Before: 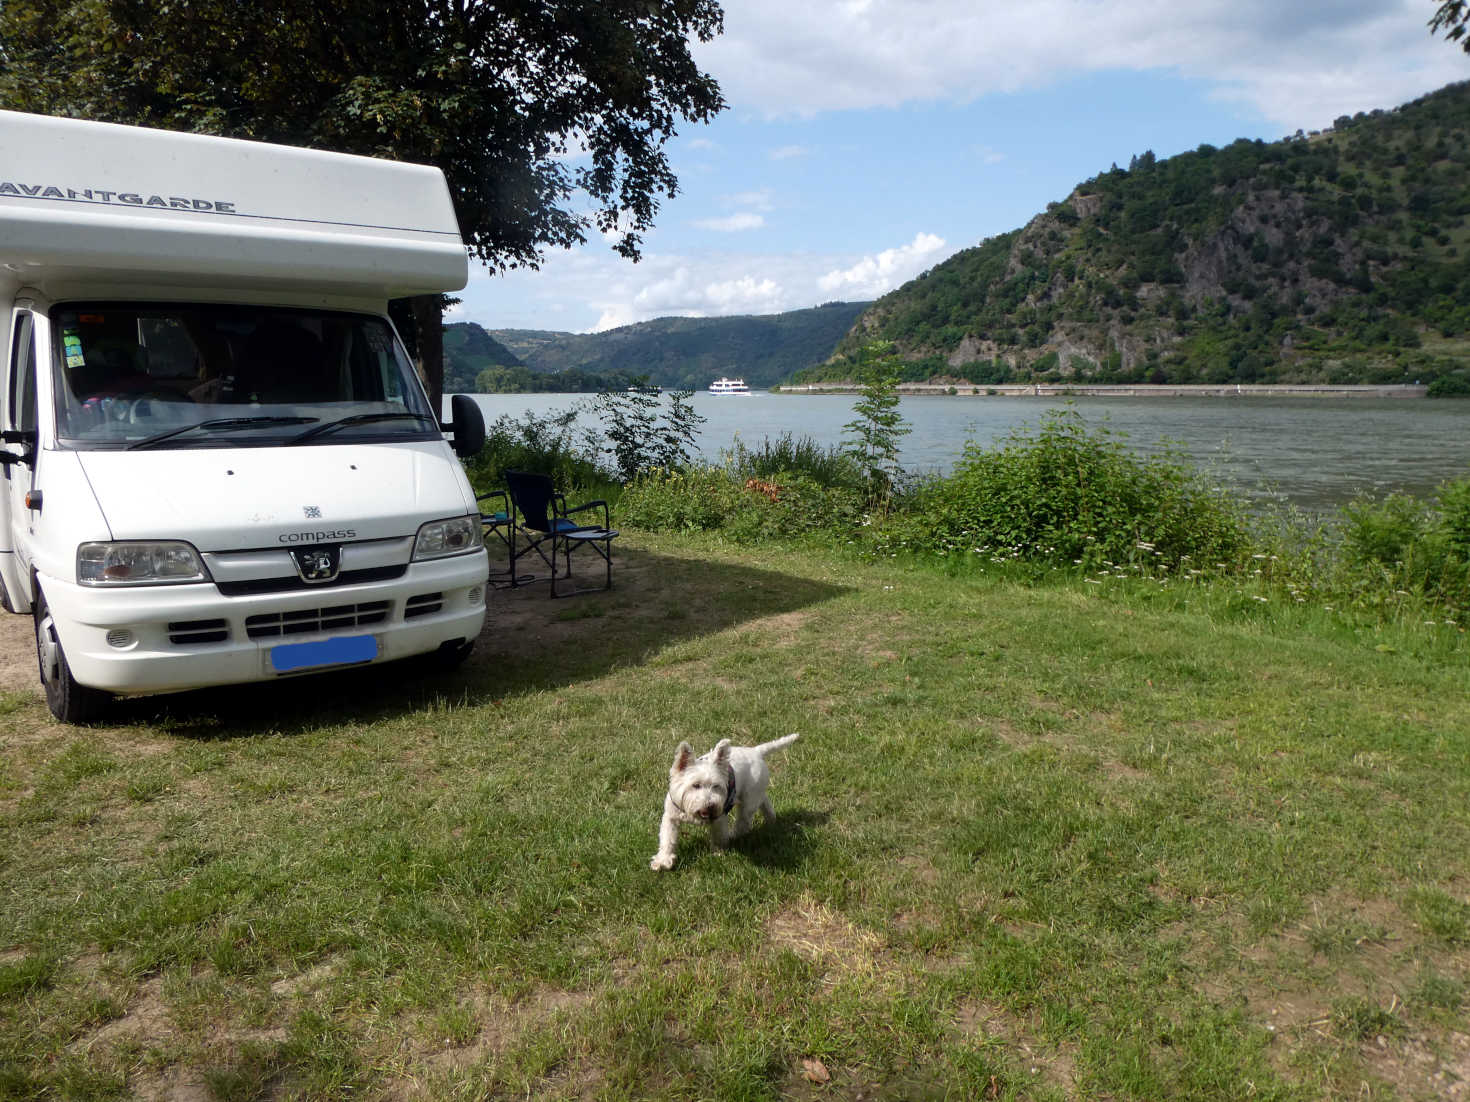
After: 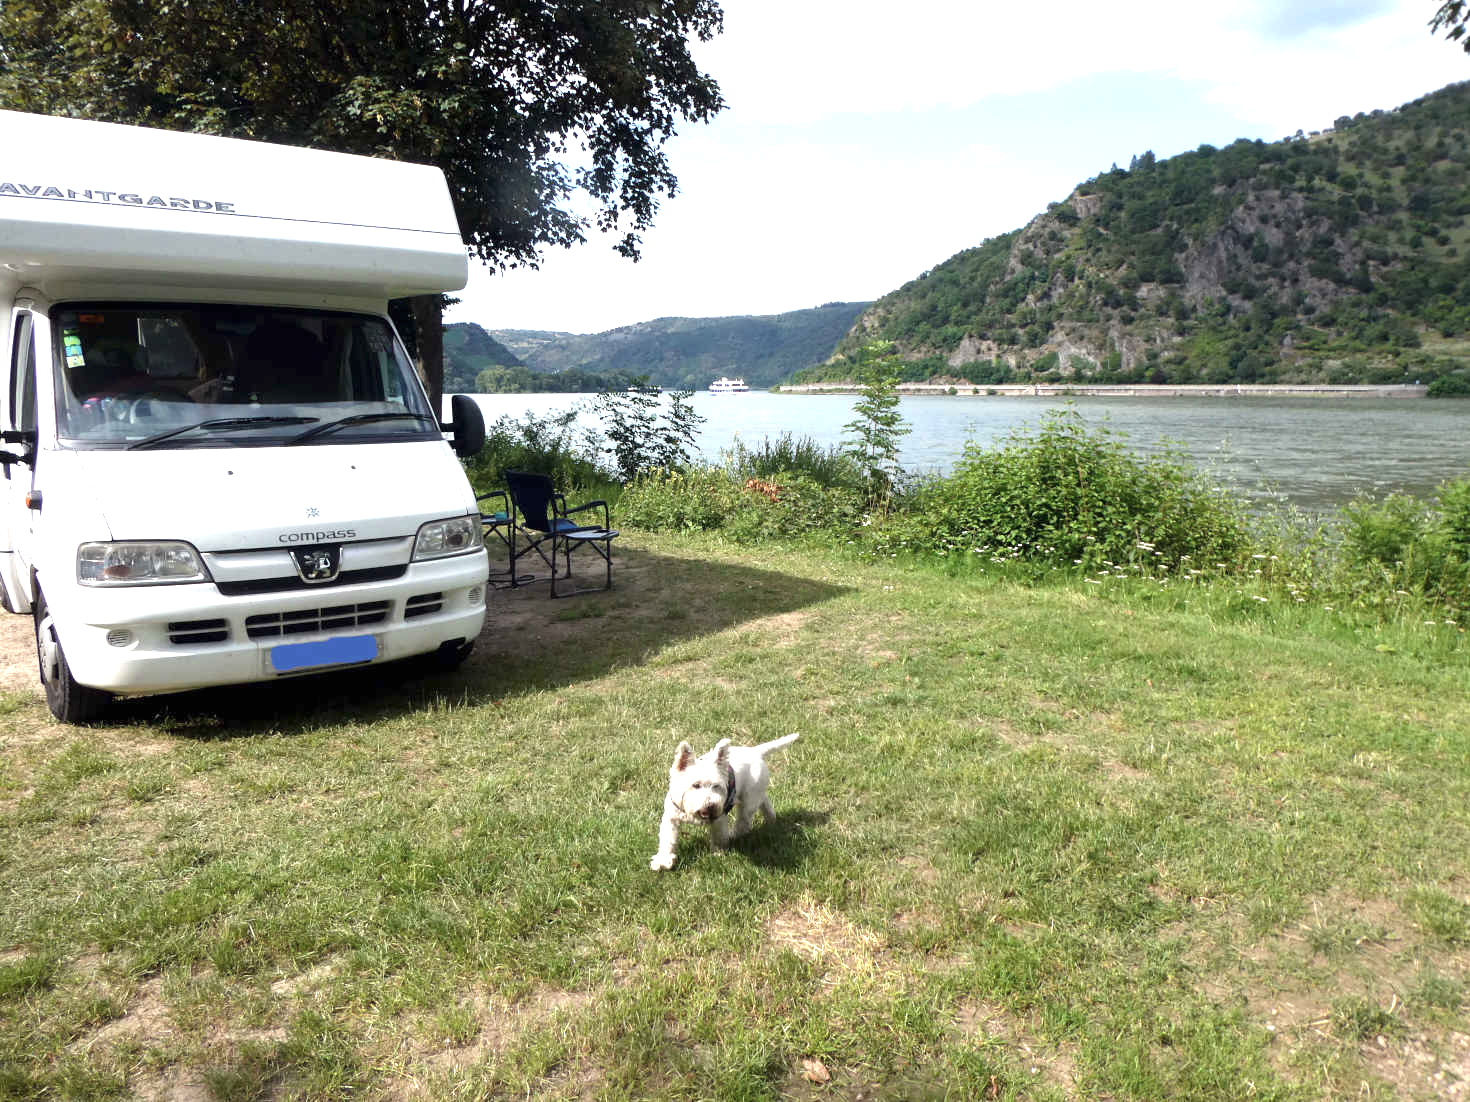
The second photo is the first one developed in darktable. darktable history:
color correction: highlights b* -0.004, saturation 0.846
exposure: black level correction 0, exposure 1.196 EV, compensate exposure bias true, compensate highlight preservation false
